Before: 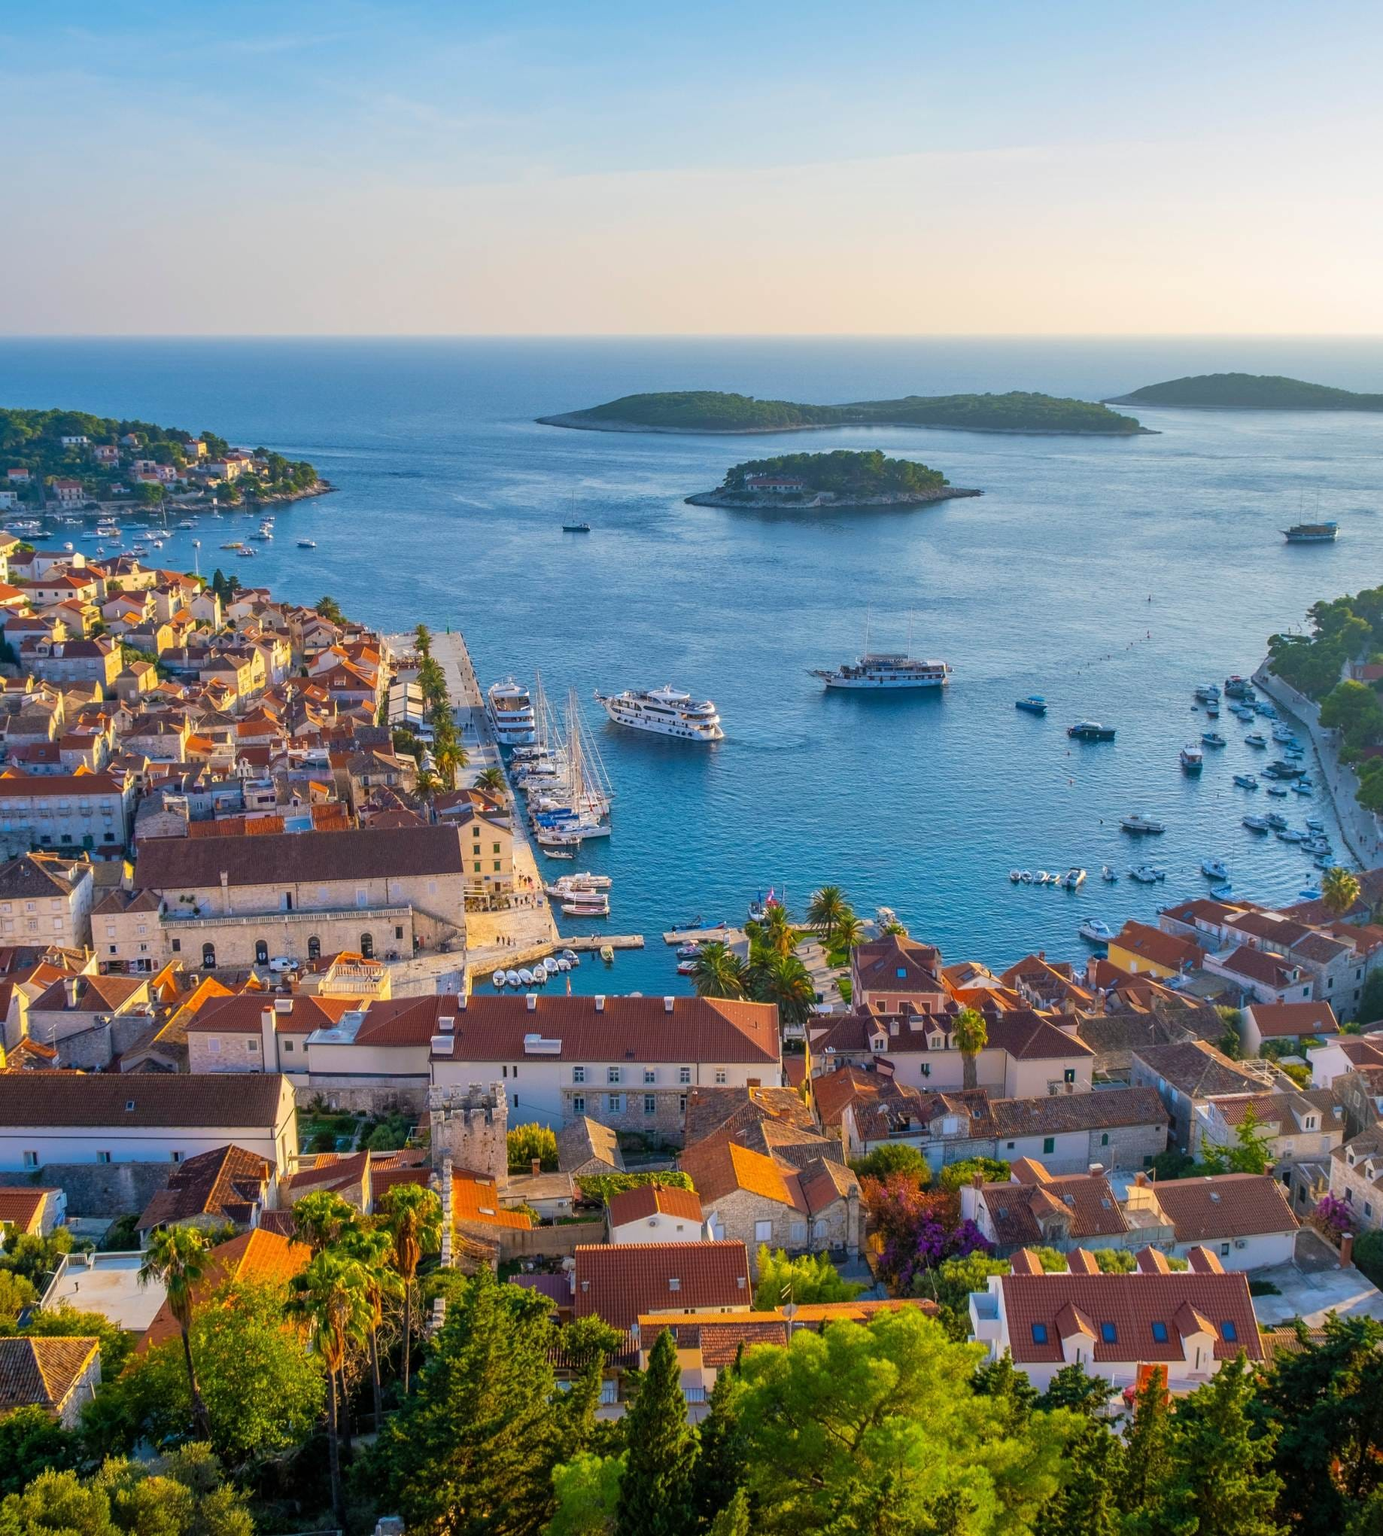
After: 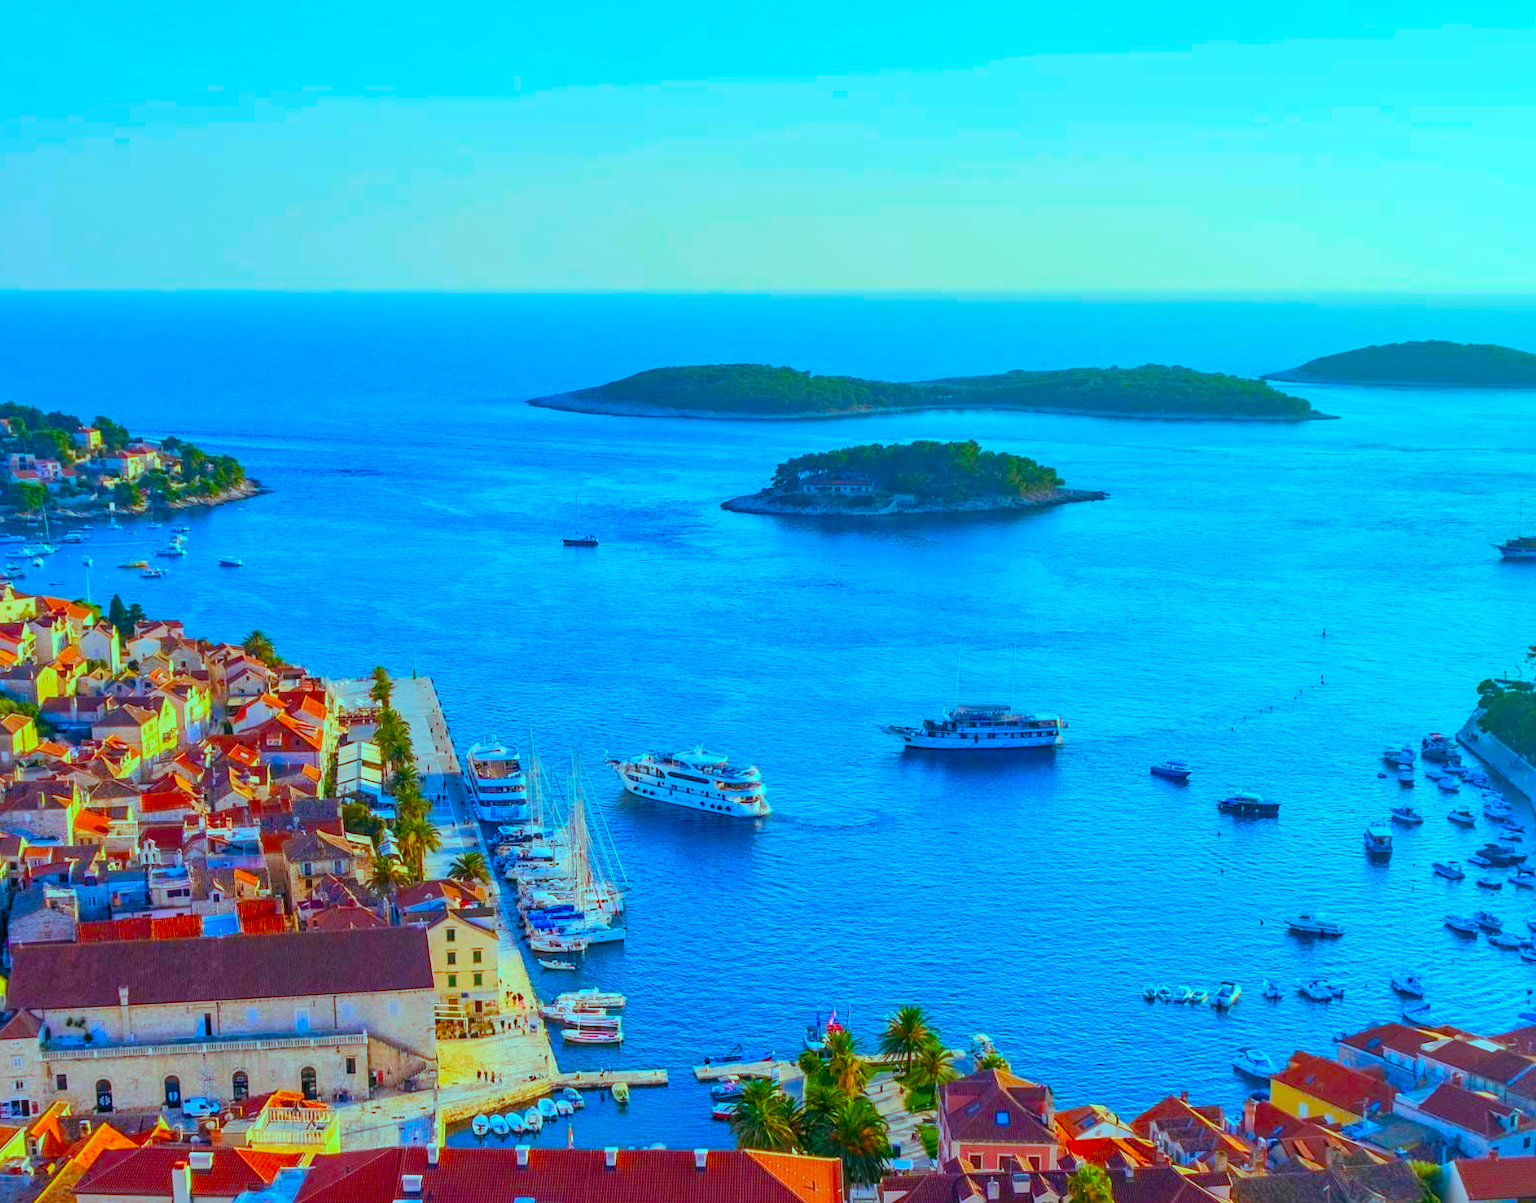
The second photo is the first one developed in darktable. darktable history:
contrast brightness saturation: contrast 0.2, brightness 0.2, saturation 0.8
color balance rgb: shadows lift › luminance -7.7%, shadows lift › chroma 2.13%, shadows lift › hue 165.27°, power › luminance -7.77%, power › chroma 1.34%, power › hue 330.55°, highlights gain › luminance -33.33%, highlights gain › chroma 5.68%, highlights gain › hue 217.2°, global offset › luminance -0.33%, global offset › chroma 0.11%, global offset › hue 165.27°, perceptual saturation grading › global saturation 27.72%, perceptual saturation grading › highlights -25%, perceptual saturation grading › mid-tones 25%, perceptual saturation grading › shadows 50%
tone equalizer: on, module defaults
crop and rotate: left 9.345%, top 7.22%, right 4.982%, bottom 32.331%
